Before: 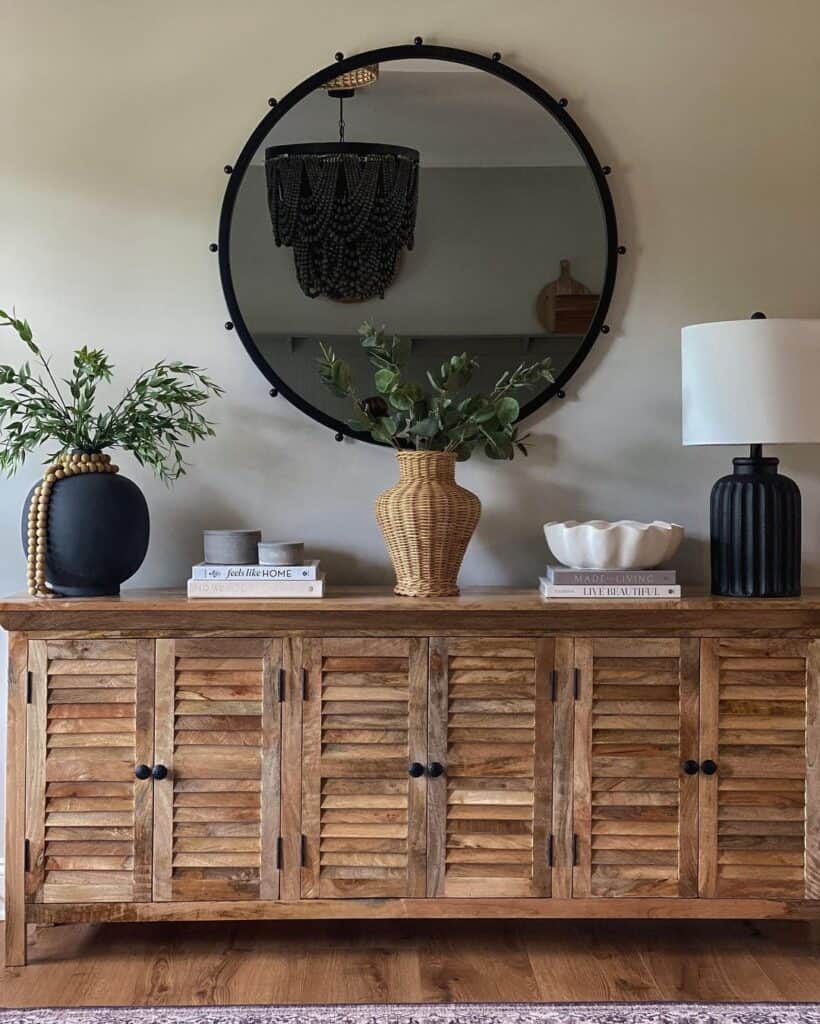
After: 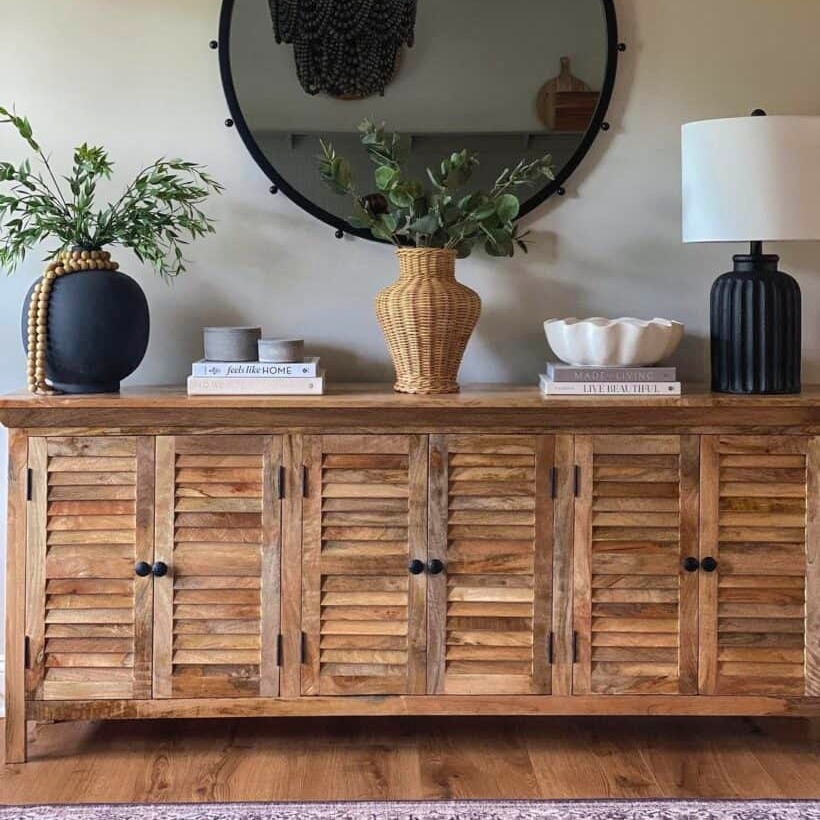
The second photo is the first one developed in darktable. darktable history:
contrast brightness saturation: contrast 0.073, brightness 0.083, saturation 0.182
crop and rotate: top 19.855%
